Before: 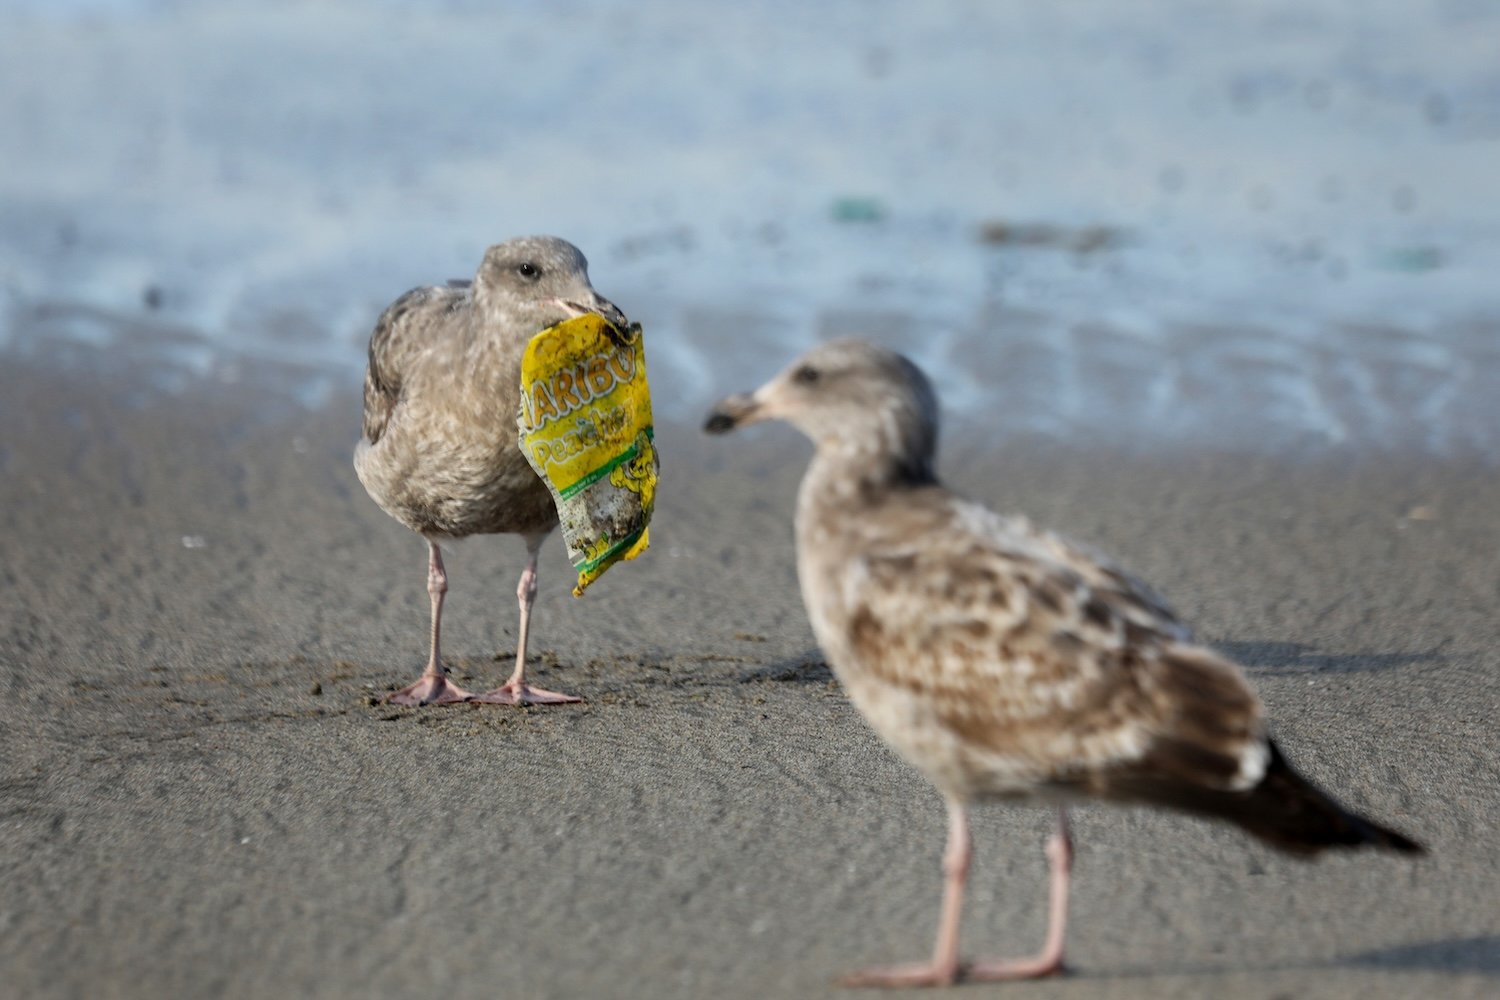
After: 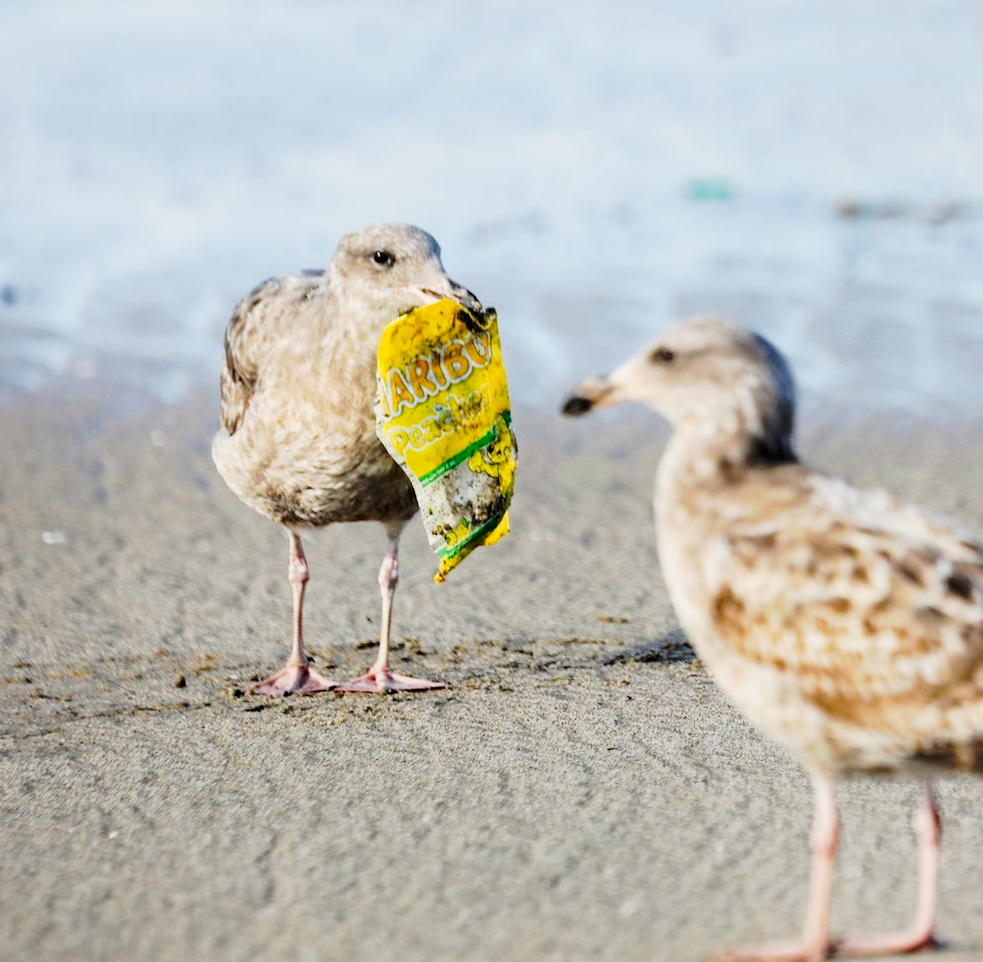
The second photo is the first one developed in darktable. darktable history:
filmic rgb: middle gray luminance 18.42%, black relative exposure -10.5 EV, white relative exposure 3.4 EV, threshold 6 EV, target black luminance 0%, hardness 6.03, latitude 99%, contrast 0.847, shadows ↔ highlights balance 0.505%, add noise in highlights 0, preserve chrominance max RGB, color science v3 (2019), use custom middle-gray values true, iterations of high-quality reconstruction 0, contrast in highlights soft, enable highlight reconstruction true
rotate and perspective: rotation -1.42°, crop left 0.016, crop right 0.984, crop top 0.035, crop bottom 0.965
haze removal: compatibility mode true, adaptive false
crop and rotate: left 8.786%, right 24.548%
tone curve: curves: ch0 [(0, 0) (0.003, 0.003) (0.011, 0.013) (0.025, 0.028) (0.044, 0.05) (0.069, 0.079) (0.1, 0.113) (0.136, 0.154) (0.177, 0.201) (0.224, 0.268) (0.277, 0.38) (0.335, 0.486) (0.399, 0.588) (0.468, 0.688) (0.543, 0.787) (0.623, 0.854) (0.709, 0.916) (0.801, 0.957) (0.898, 0.978) (1, 1)], preserve colors none
